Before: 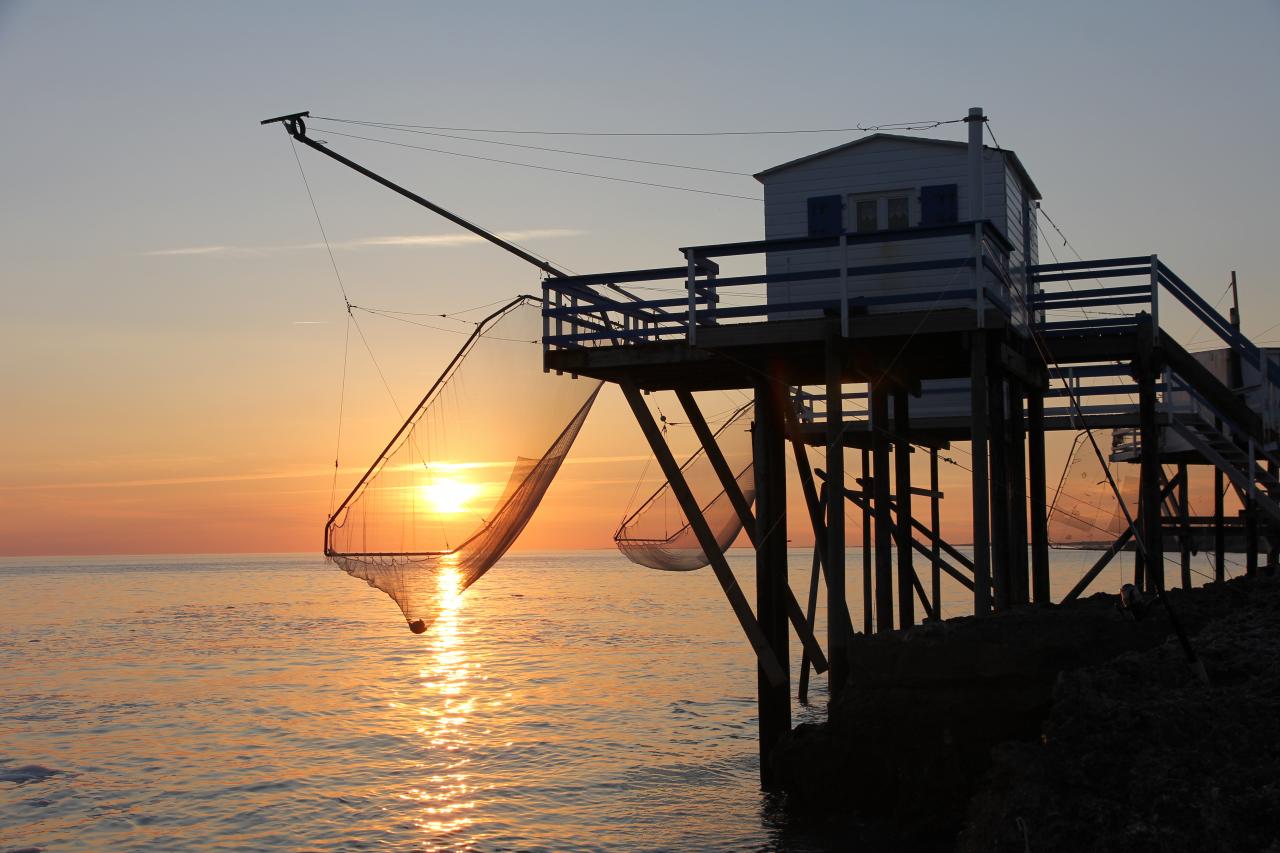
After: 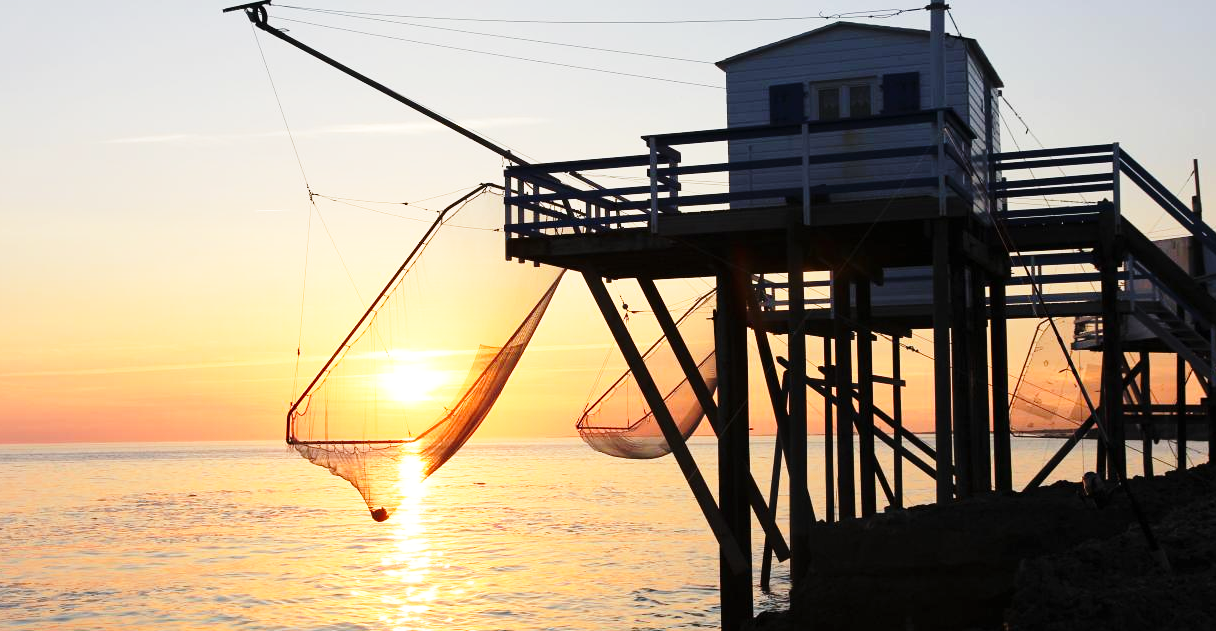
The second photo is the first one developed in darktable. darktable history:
crop and rotate: left 2.991%, top 13.302%, right 1.981%, bottom 12.636%
white balance: emerald 1
base curve: curves: ch0 [(0, 0) (0.026, 0.03) (0.109, 0.232) (0.351, 0.748) (0.669, 0.968) (1, 1)], preserve colors none
